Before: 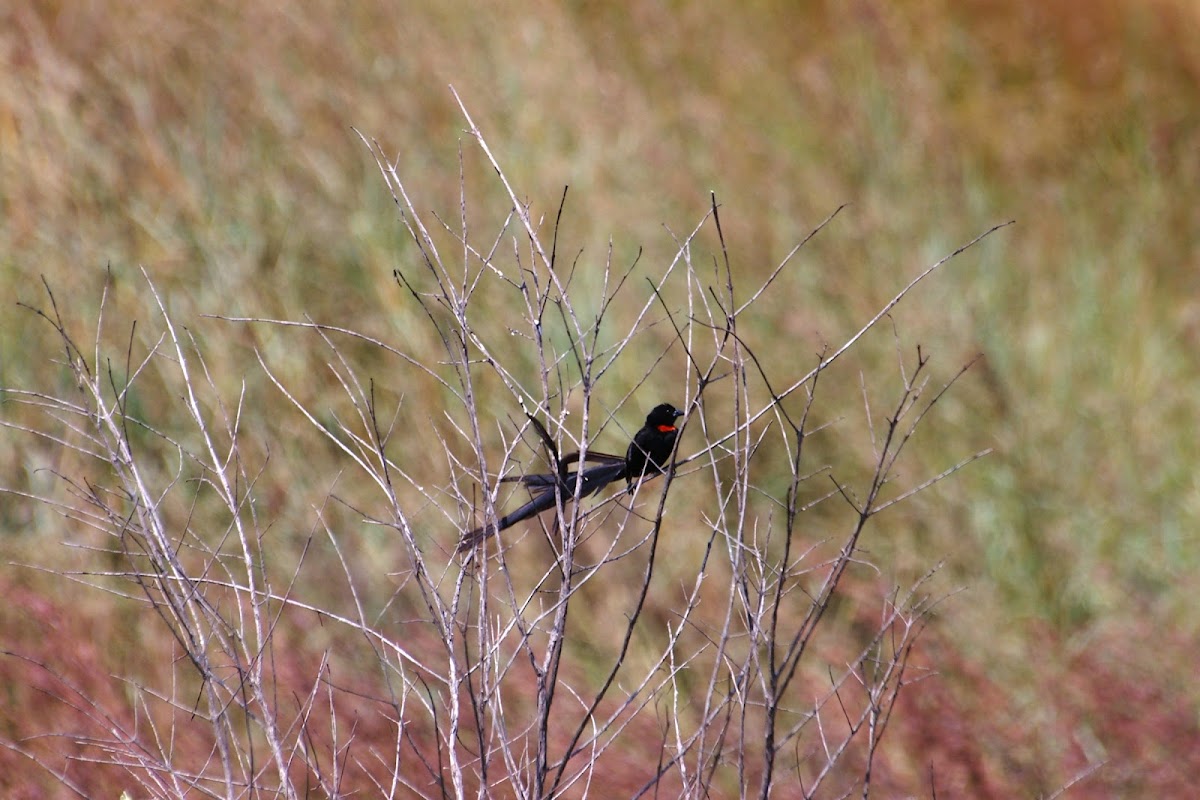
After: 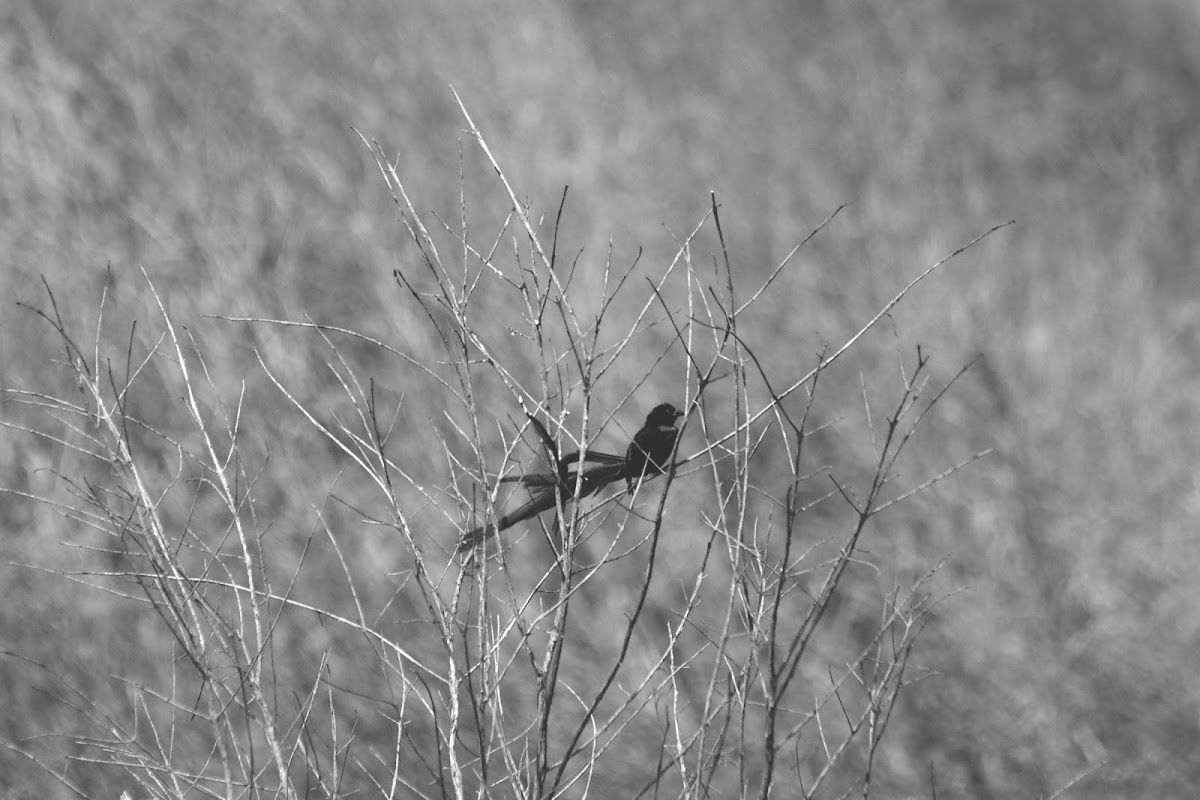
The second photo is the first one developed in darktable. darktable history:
exposure: black level correction -0.028, compensate highlight preservation false
velvia: on, module defaults
monochrome: on, module defaults
